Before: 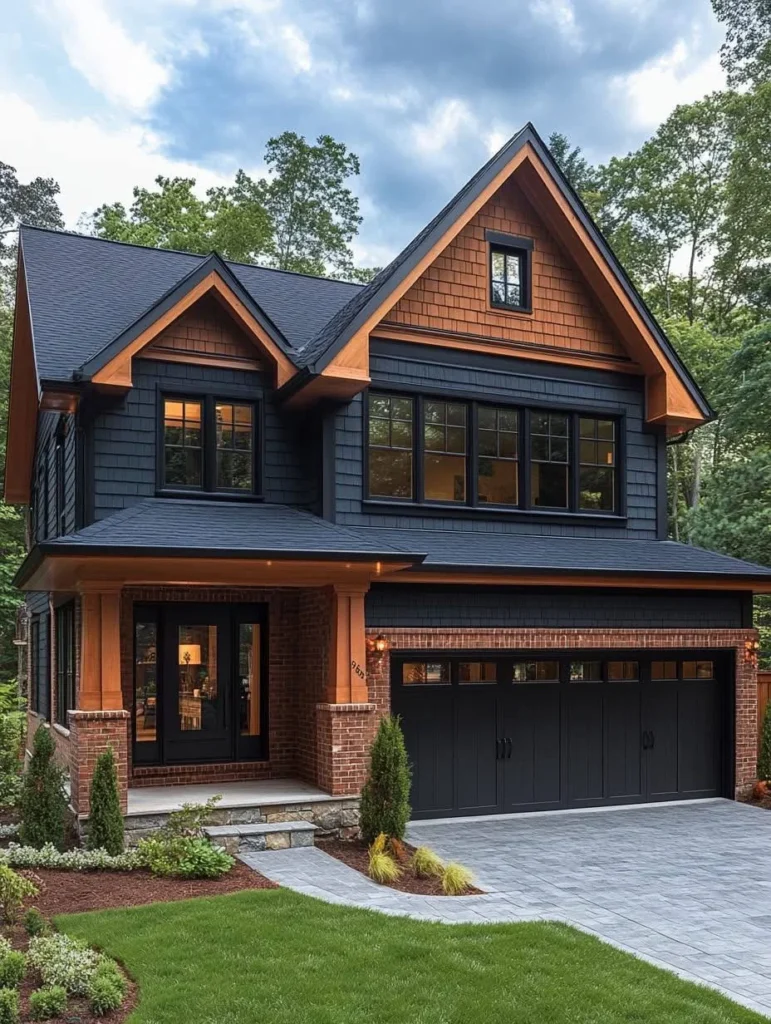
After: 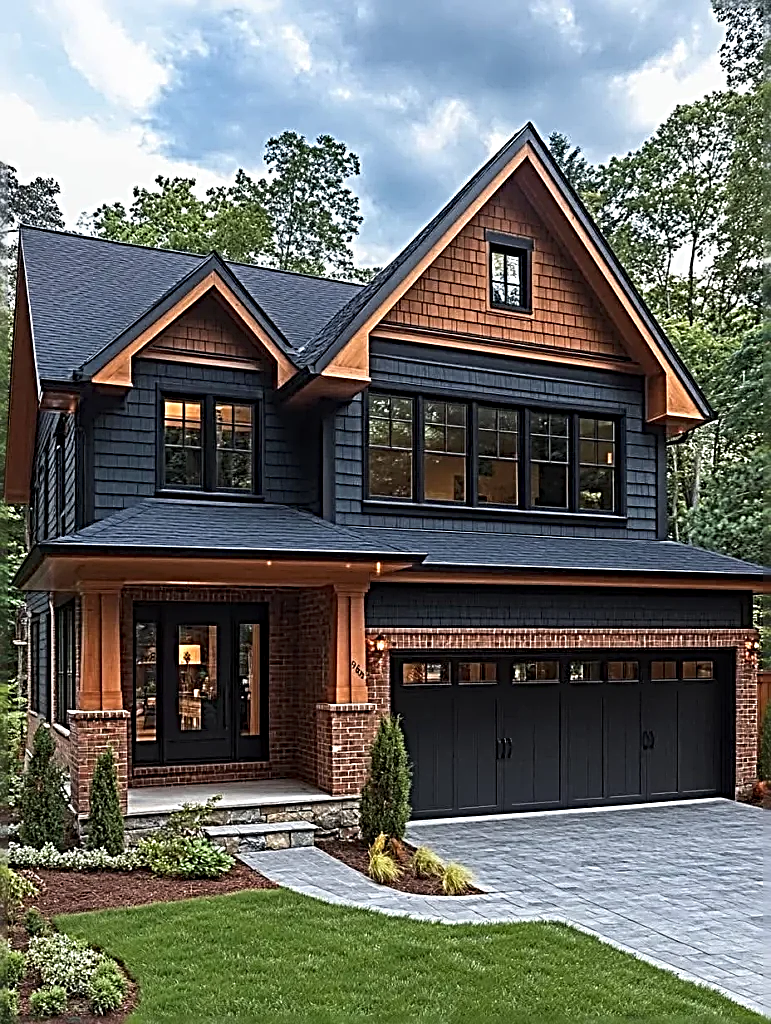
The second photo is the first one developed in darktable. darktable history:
color correction: saturation 0.98
sharpen: radius 3.158, amount 1.731
contrast equalizer: y [[0.5 ×6], [0.5 ×6], [0.5, 0.5, 0.501, 0.545, 0.707, 0.863], [0 ×6], [0 ×6]]
